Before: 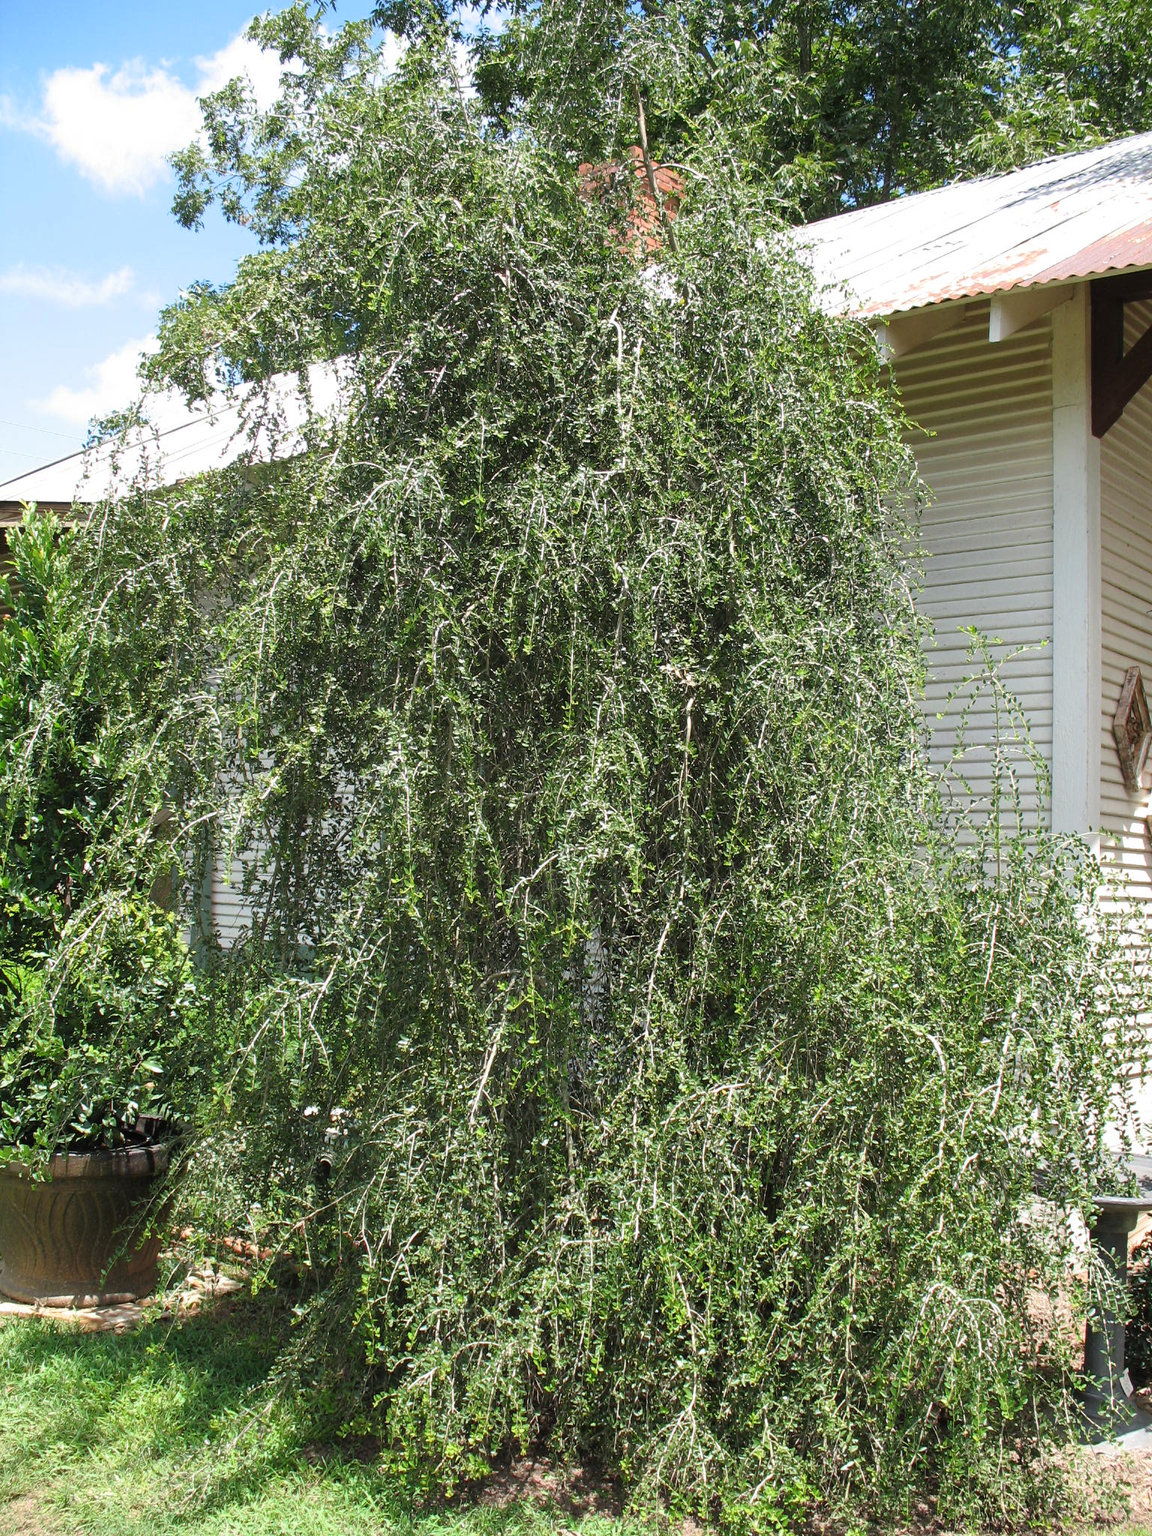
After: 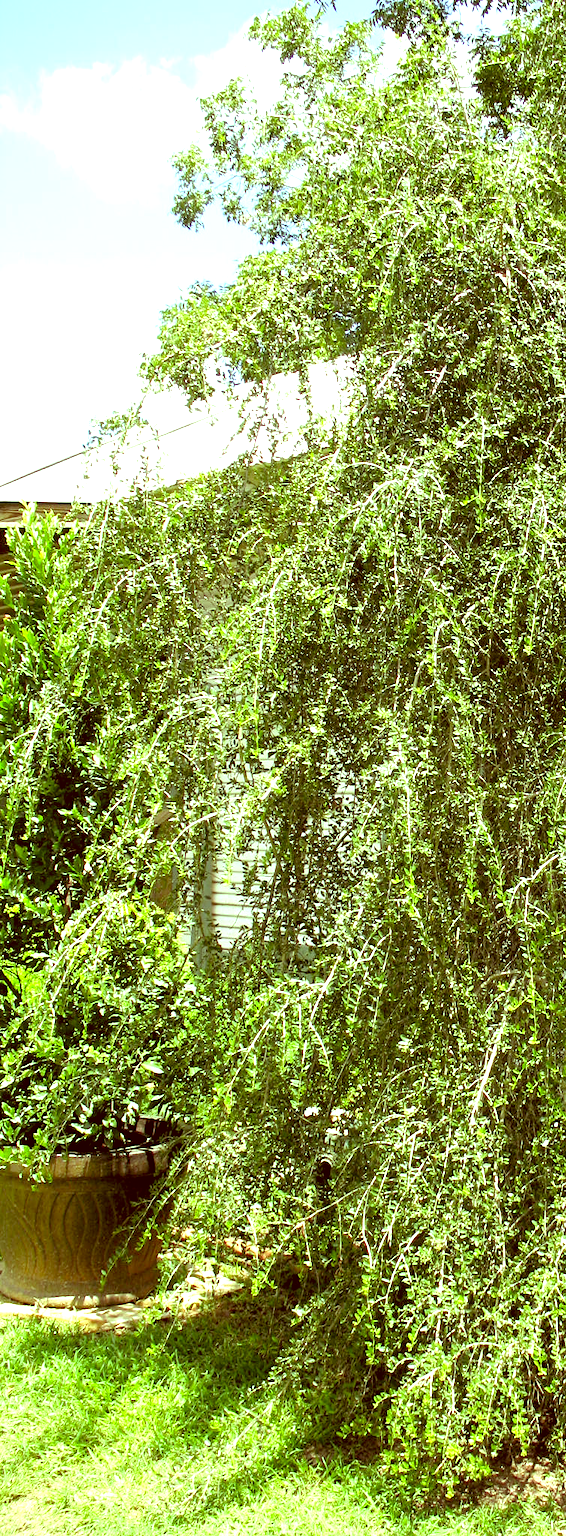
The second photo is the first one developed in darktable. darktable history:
exposure: black level correction 0.01, exposure 1 EV, compensate highlight preservation false
crop and rotate: left 0%, top 0%, right 50.845%
tone equalizer: on, module defaults
color correction: highlights a* 1.12, highlights b* 24.26, shadows a* 15.58, shadows b* 24.26
color balance: mode lift, gamma, gain (sRGB), lift [0.997, 0.979, 1.021, 1.011], gamma [1, 1.084, 0.916, 0.998], gain [1, 0.87, 1.13, 1.101], contrast 4.55%, contrast fulcrum 38.24%, output saturation 104.09%
